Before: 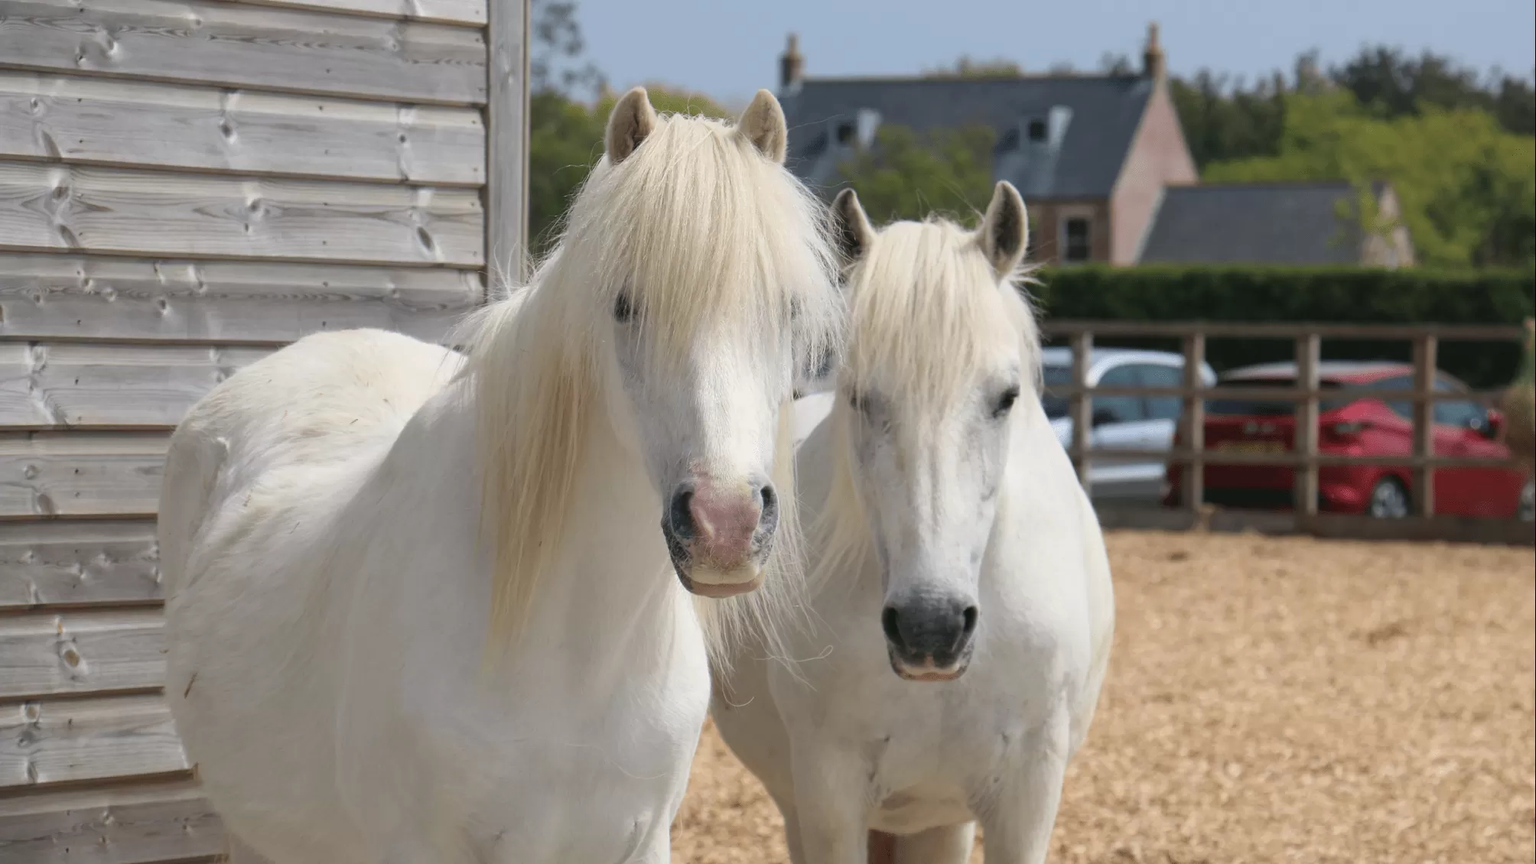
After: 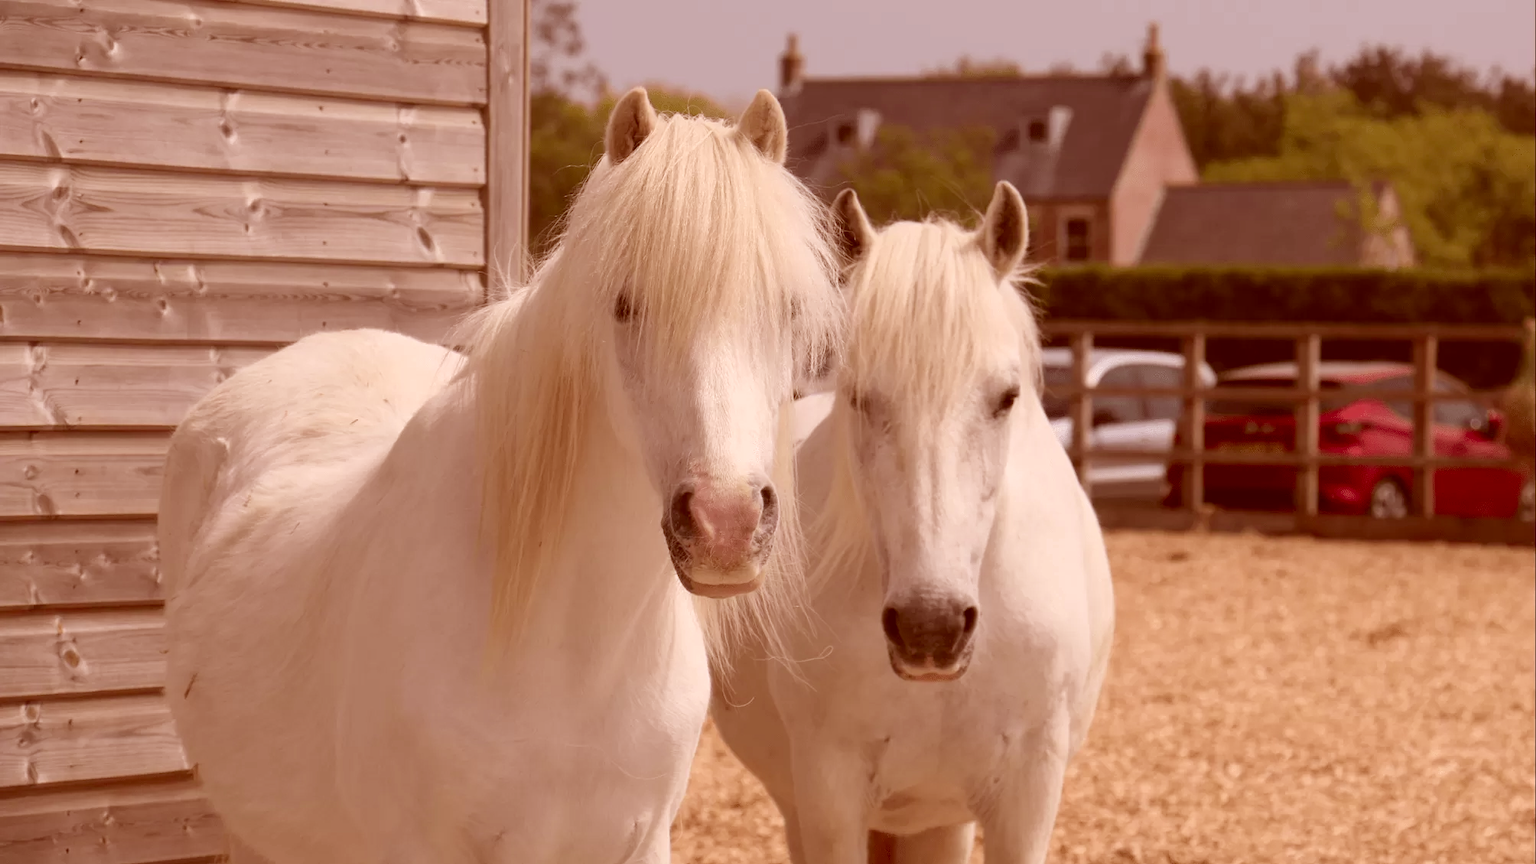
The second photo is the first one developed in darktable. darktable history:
color correction: highlights a* 9.45, highlights b* 9.01, shadows a* 39.28, shadows b* 39.65, saturation 0.815
